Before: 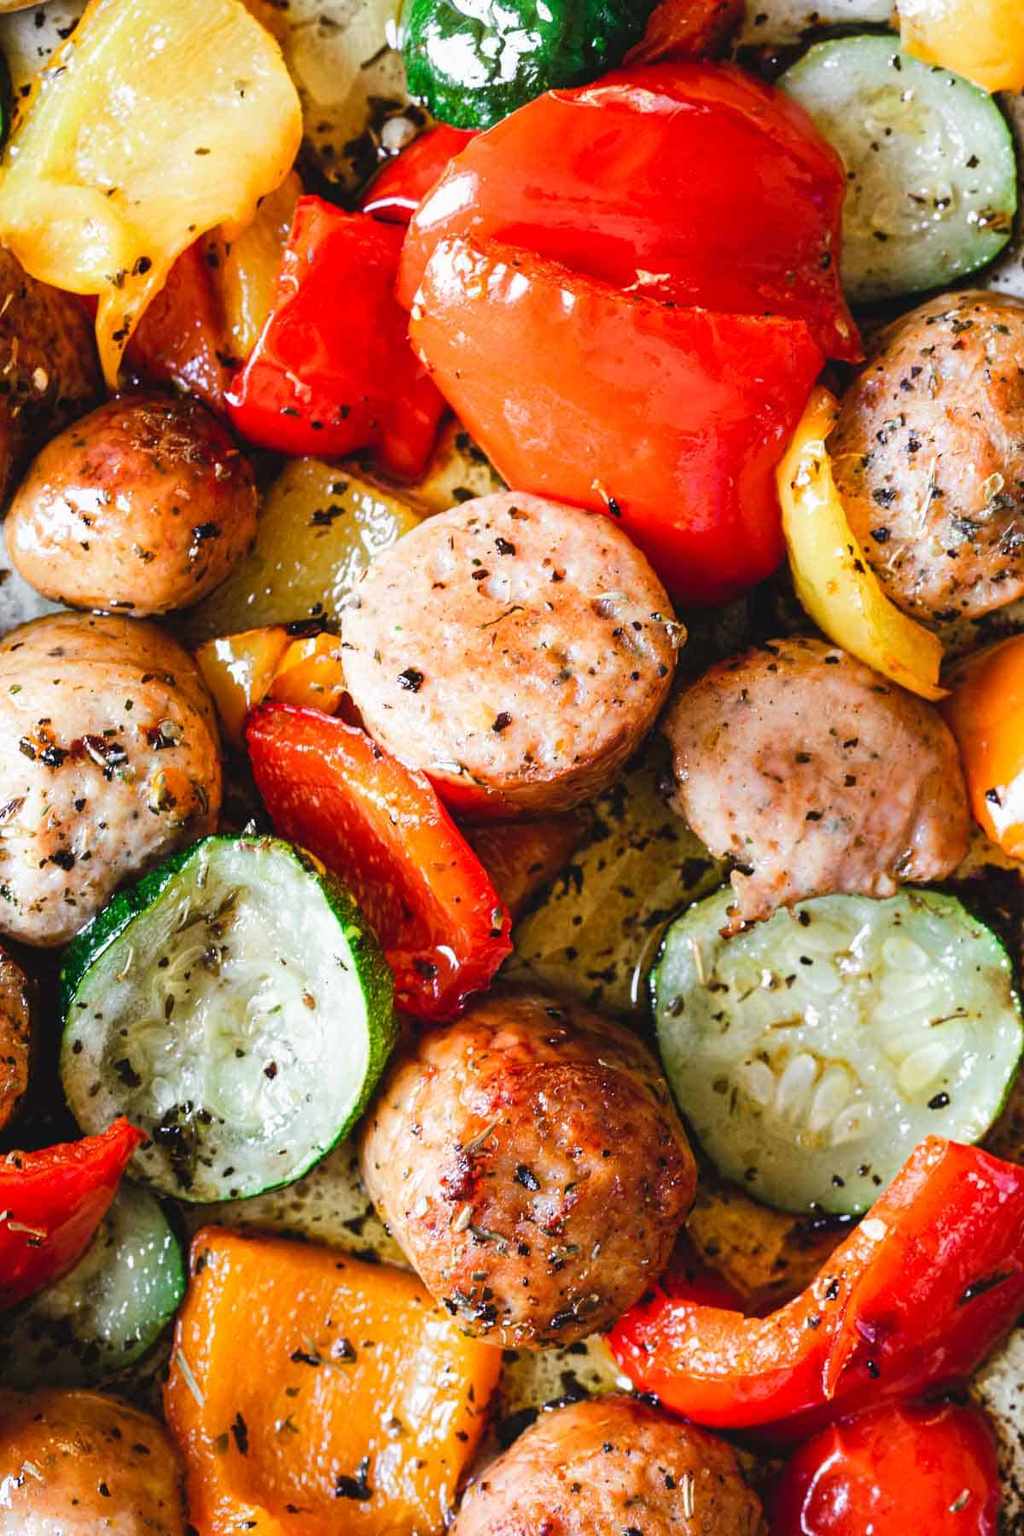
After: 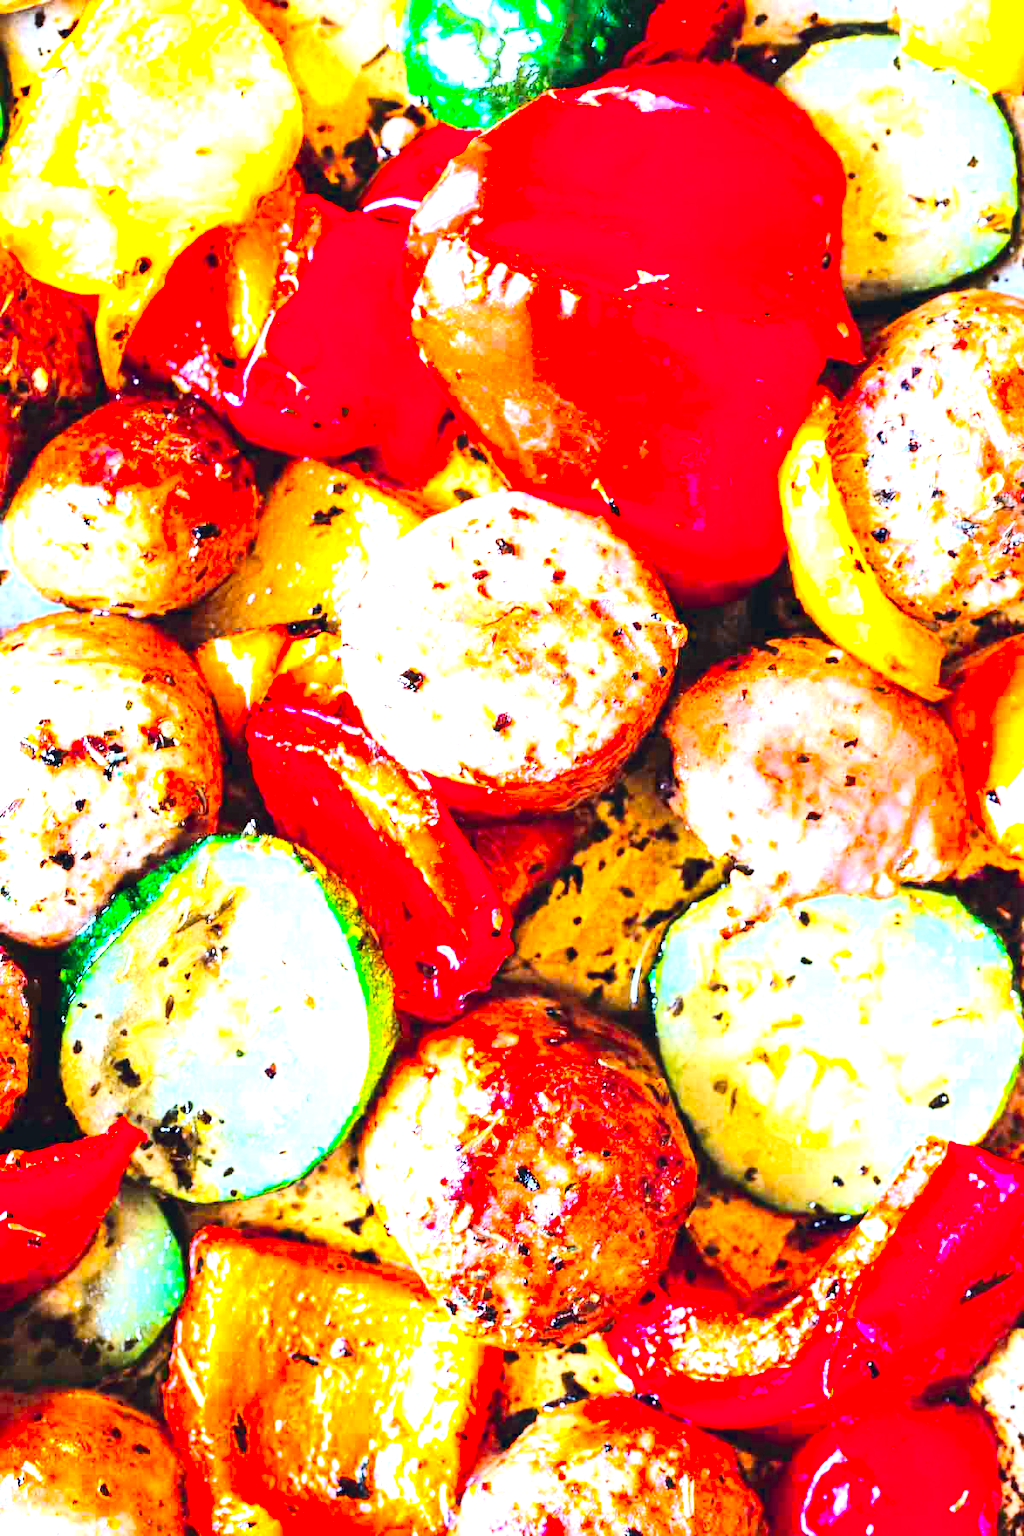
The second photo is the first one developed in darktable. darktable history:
contrast brightness saturation: contrast 0.28
color calibration: output R [1.422, -0.35, -0.252, 0], output G [-0.238, 1.259, -0.084, 0], output B [-0.081, -0.196, 1.58, 0], output brightness [0.49, 0.671, -0.57, 0], illuminant same as pipeline (D50), adaptation none (bypass), saturation algorithm version 1 (2020)
exposure: black level correction 0, exposure 1.173 EV, compensate exposure bias true, compensate highlight preservation false
